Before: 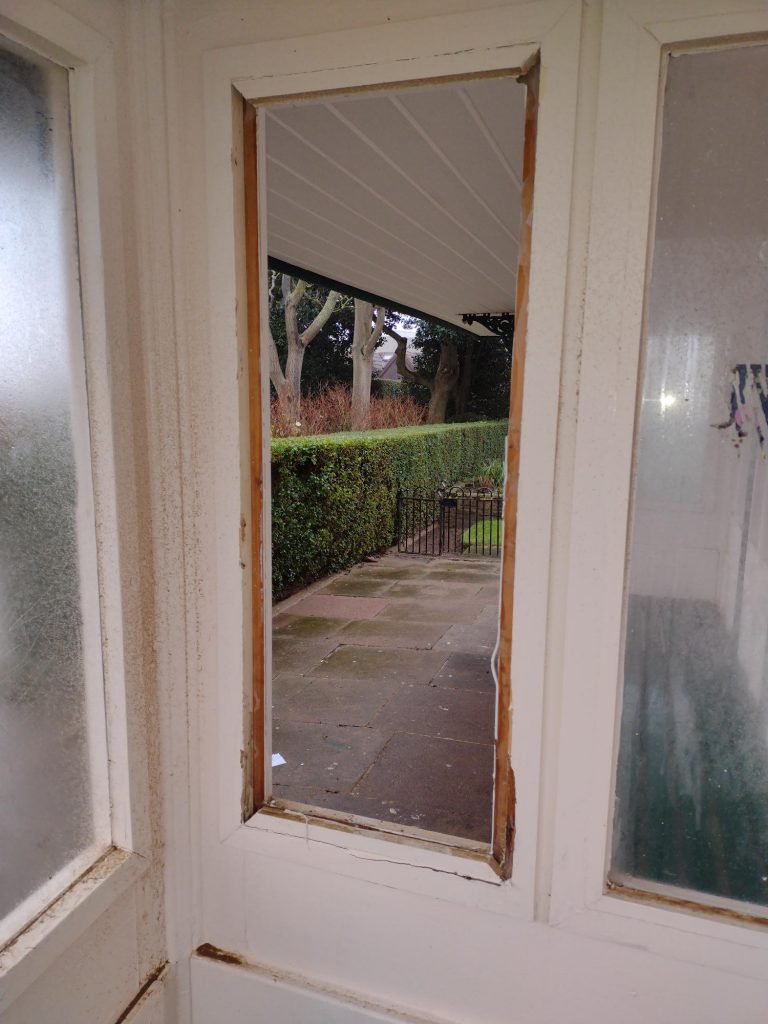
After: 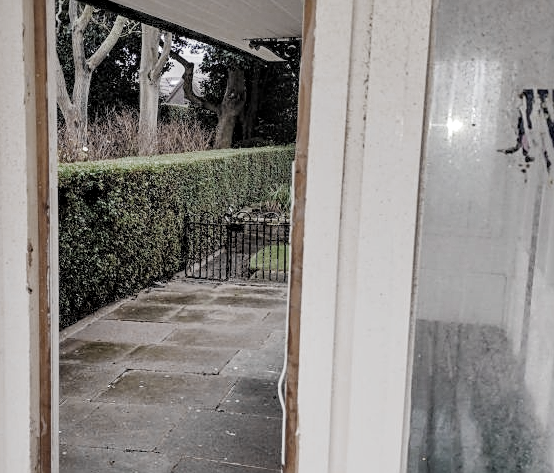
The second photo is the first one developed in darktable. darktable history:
filmic rgb: black relative exposure -7.65 EV, white relative exposure 4.56 EV, hardness 3.61, contrast 1.054, add noise in highlights 0.002, preserve chrominance luminance Y, color science v3 (2019), use custom middle-gray values true, iterations of high-quality reconstruction 0, contrast in highlights soft
local contrast: detail 130%
crop and rotate: left 27.79%, top 26.861%, bottom 26.928%
shadows and highlights: soften with gaussian
haze removal: compatibility mode true, adaptive false
exposure: exposure 1.001 EV, compensate exposure bias true, compensate highlight preservation false
sharpen: amount 0.496
color zones: curves: ch0 [(0, 0.487) (0.241, 0.395) (0.434, 0.373) (0.658, 0.412) (0.838, 0.487)]; ch1 [(0, 0) (0.053, 0.053) (0.211, 0.202) (0.579, 0.259) (0.781, 0.241)]
